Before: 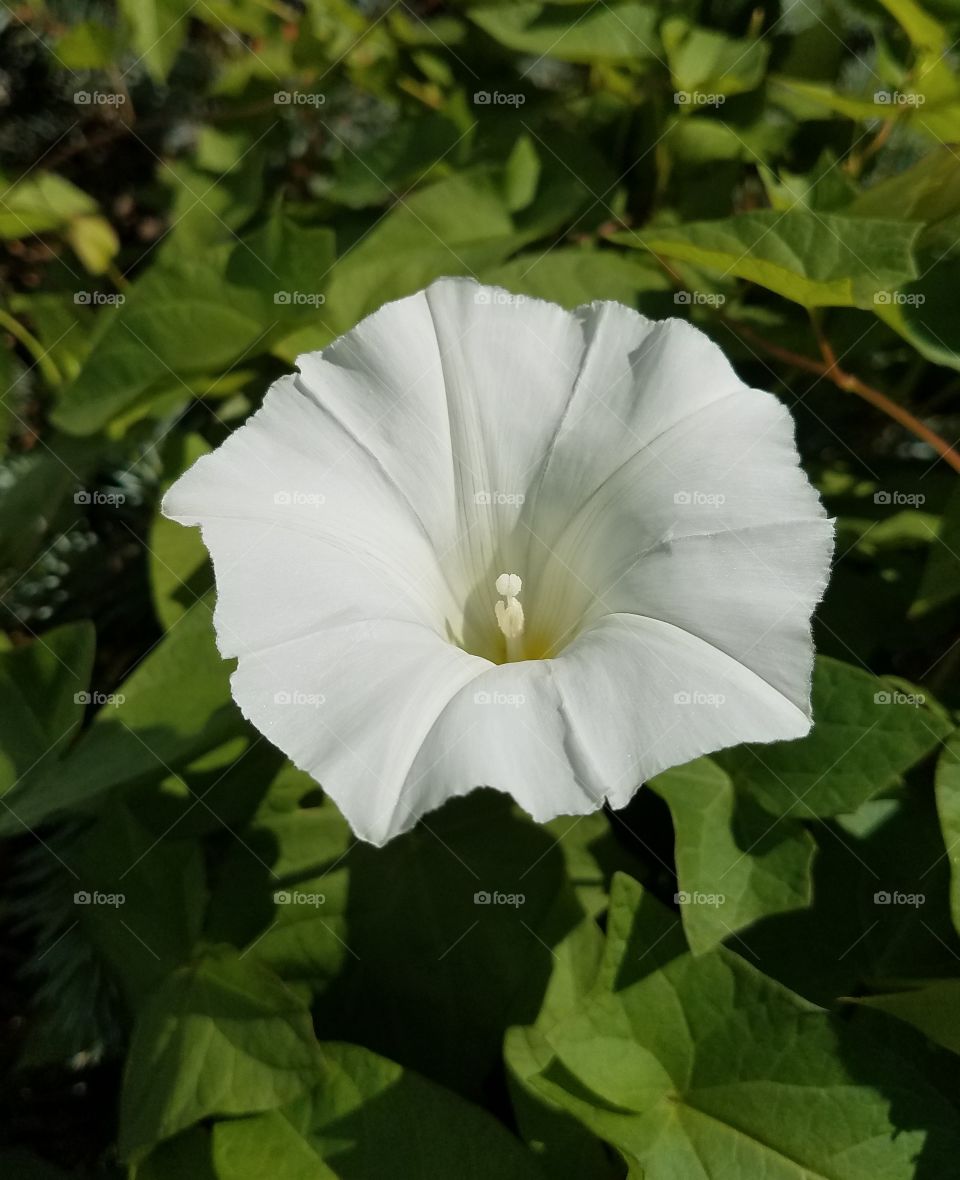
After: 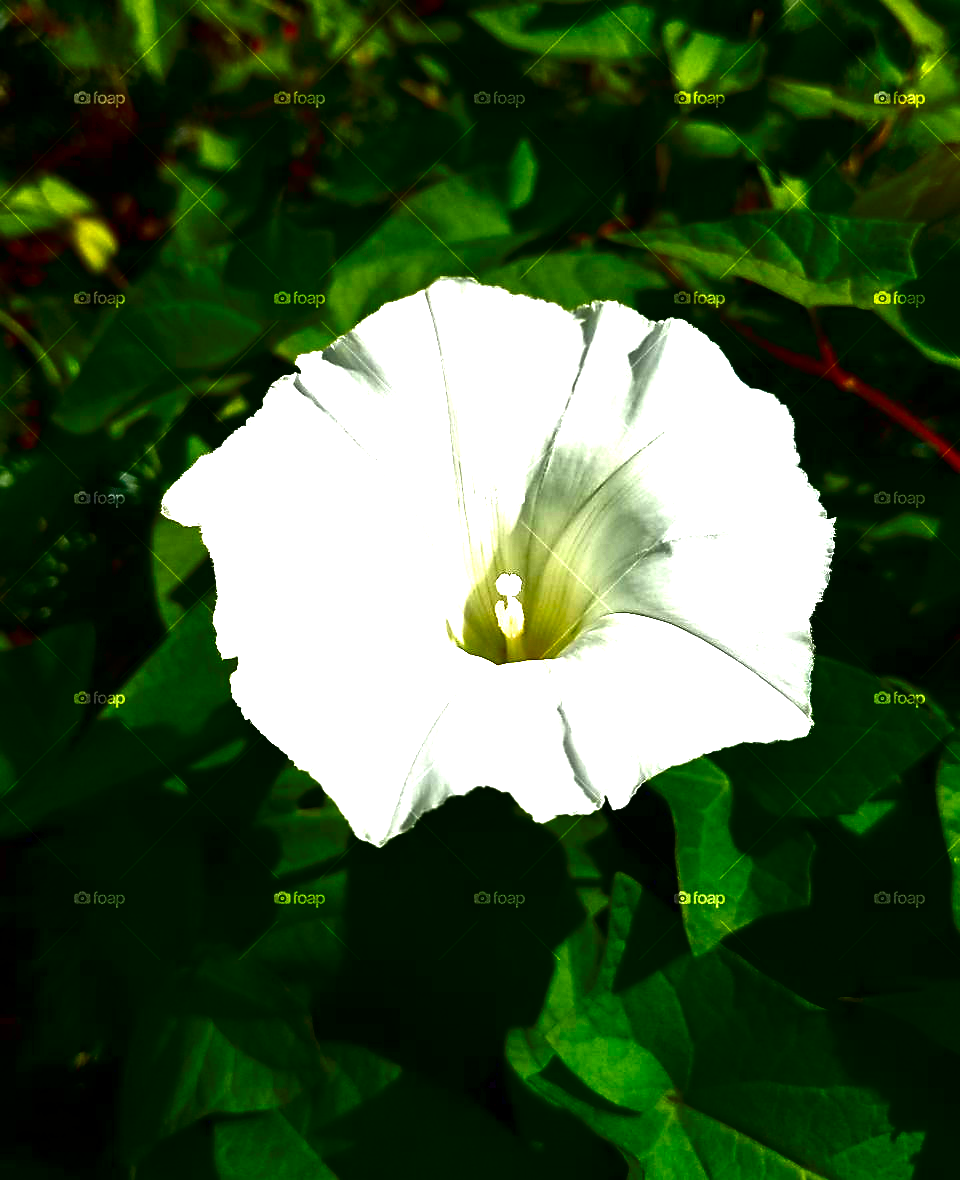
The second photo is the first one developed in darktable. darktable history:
exposure: black level correction 0, exposure 1.447 EV, compensate exposure bias true, compensate highlight preservation false
color zones: mix -136.36%
contrast brightness saturation: brightness -0.988, saturation 0.981
sharpen: radius 1.886, amount 0.391, threshold 1.556
